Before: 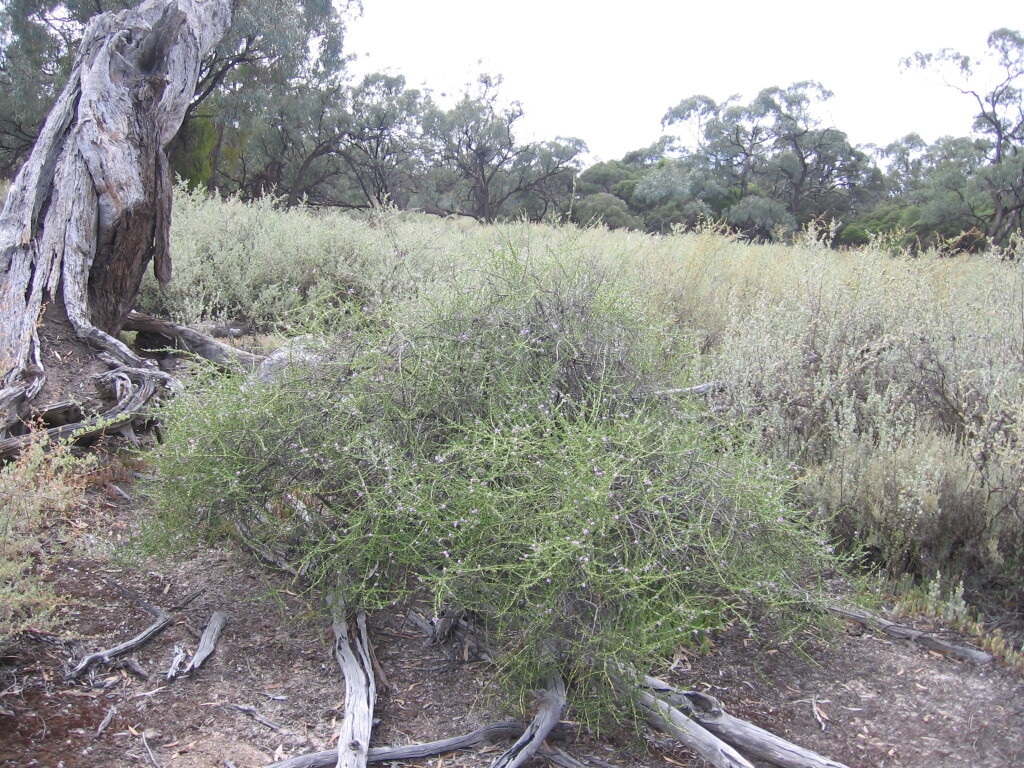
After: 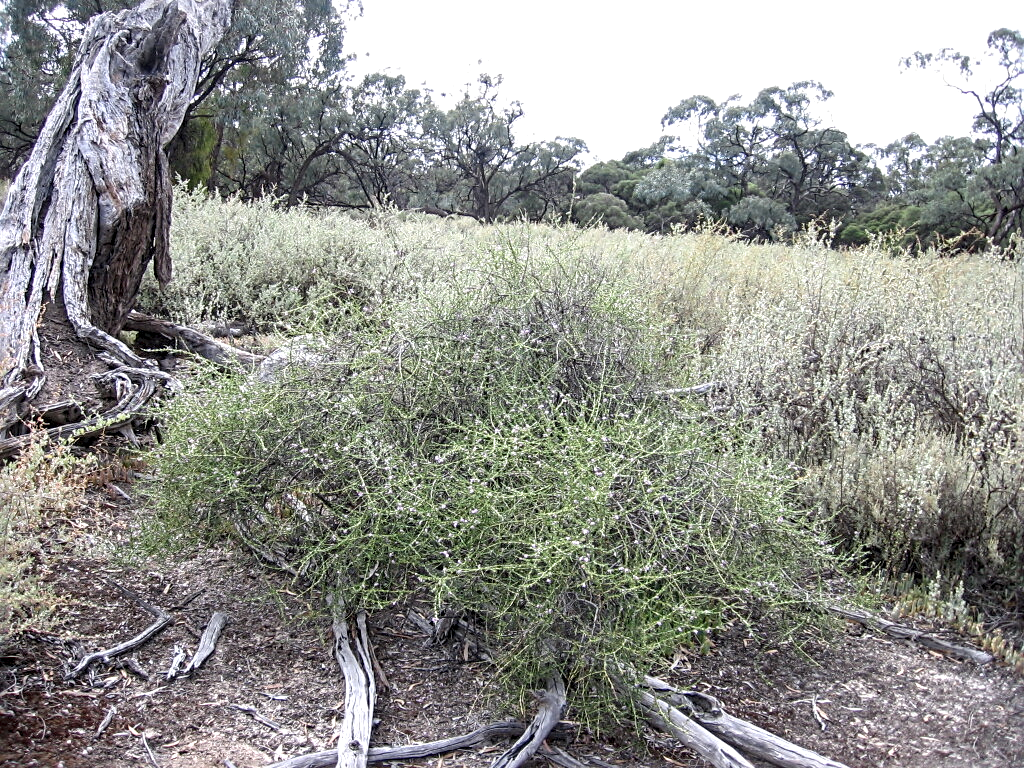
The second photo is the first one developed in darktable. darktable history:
local contrast: highlights 60%, shadows 62%, detail 160%
sharpen: radius 3.117
